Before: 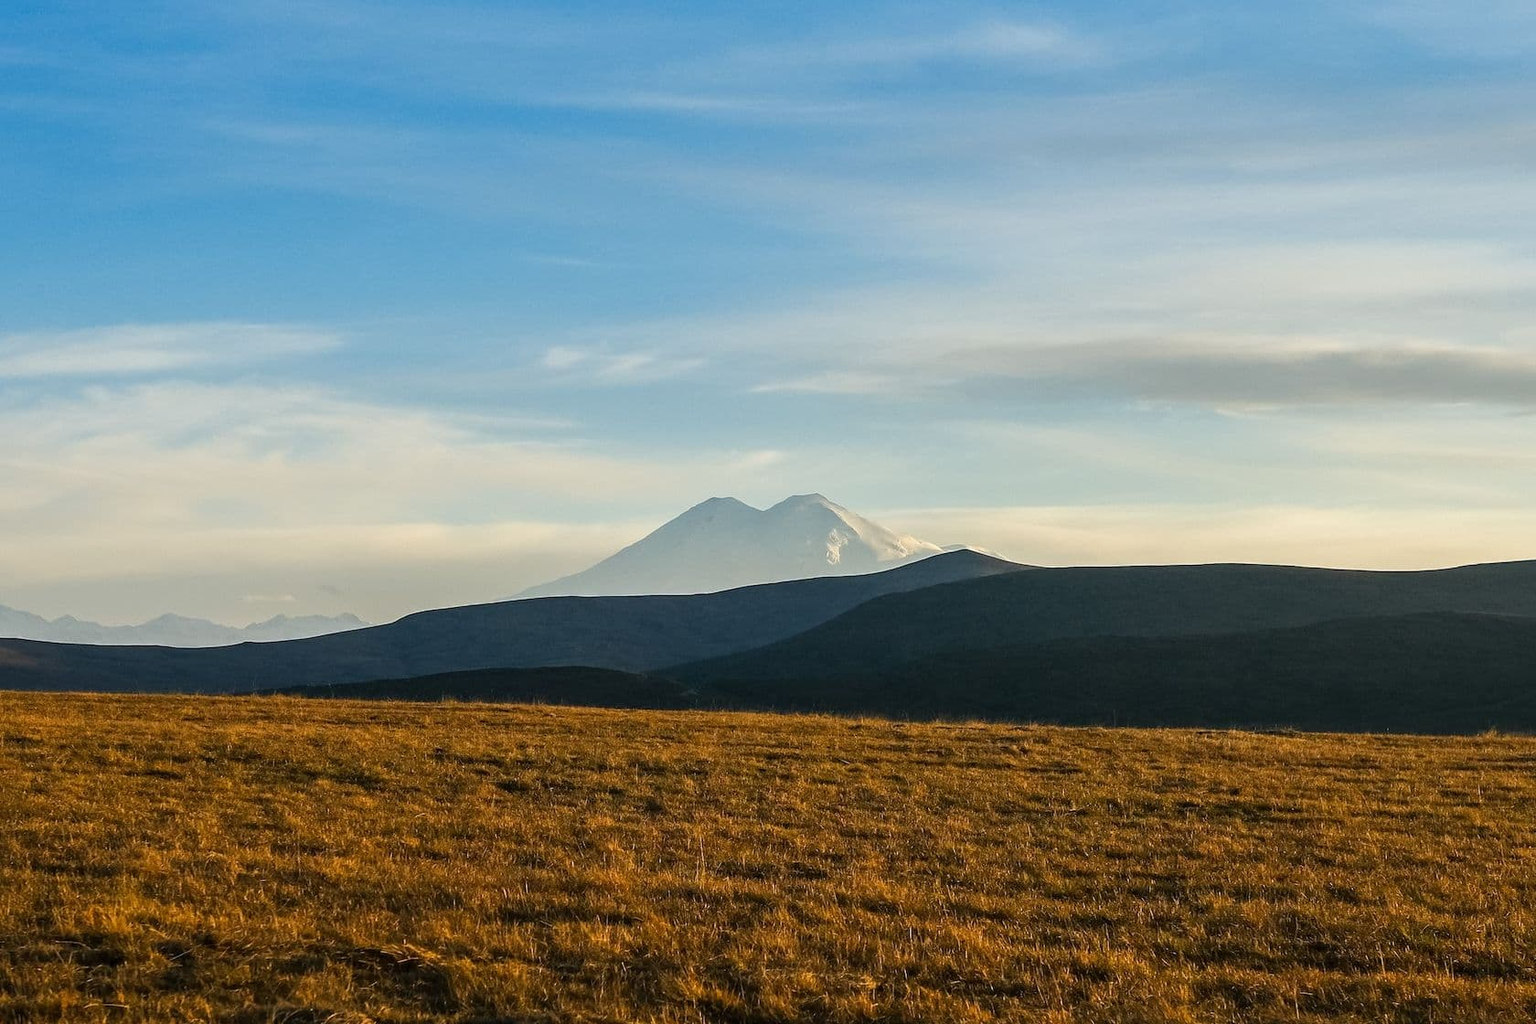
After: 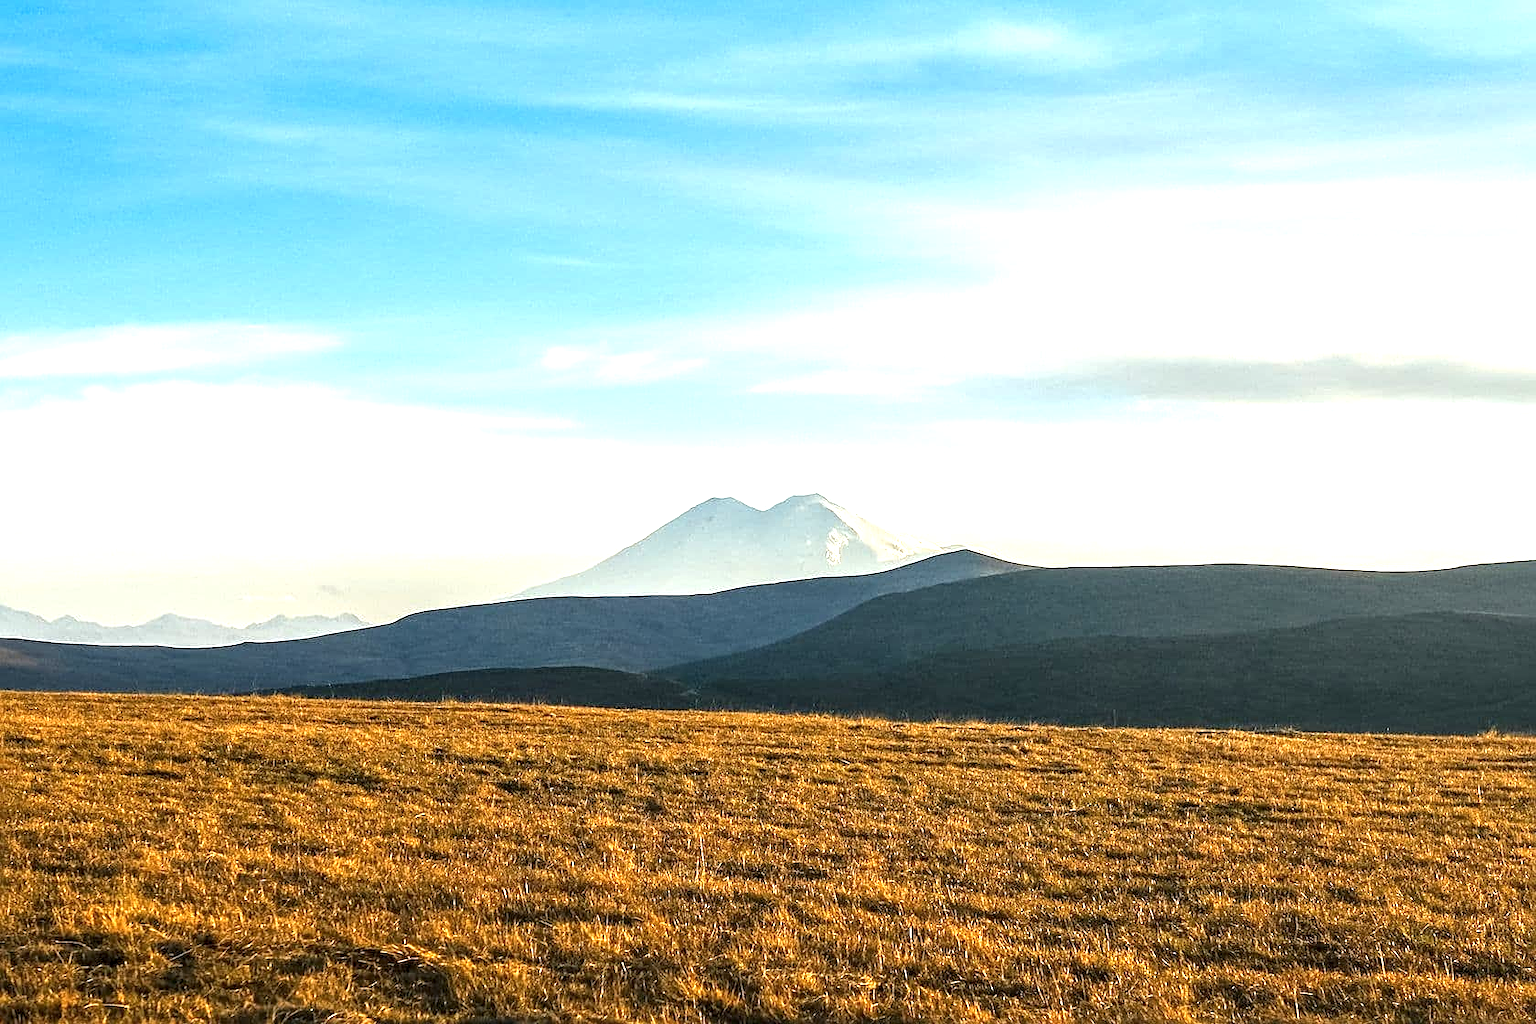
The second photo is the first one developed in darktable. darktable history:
exposure: black level correction 0, exposure 1.2 EV, compensate highlight preservation false
local contrast: detail 130%
sharpen: on, module defaults
